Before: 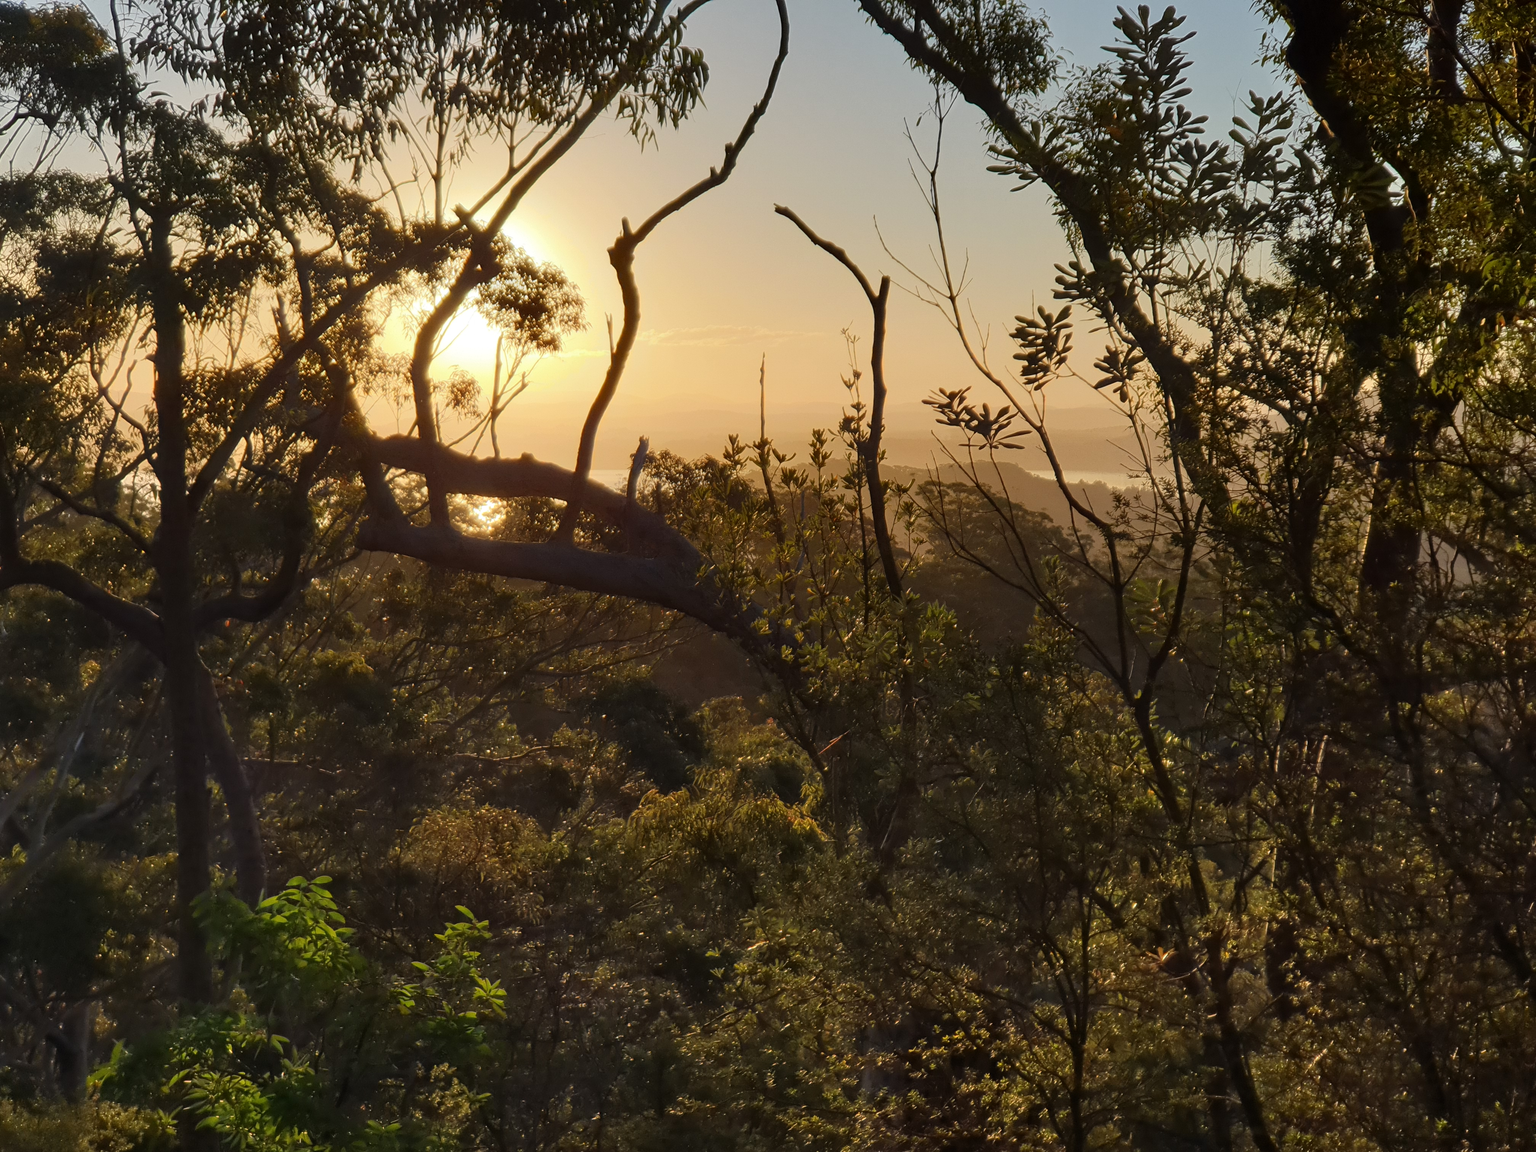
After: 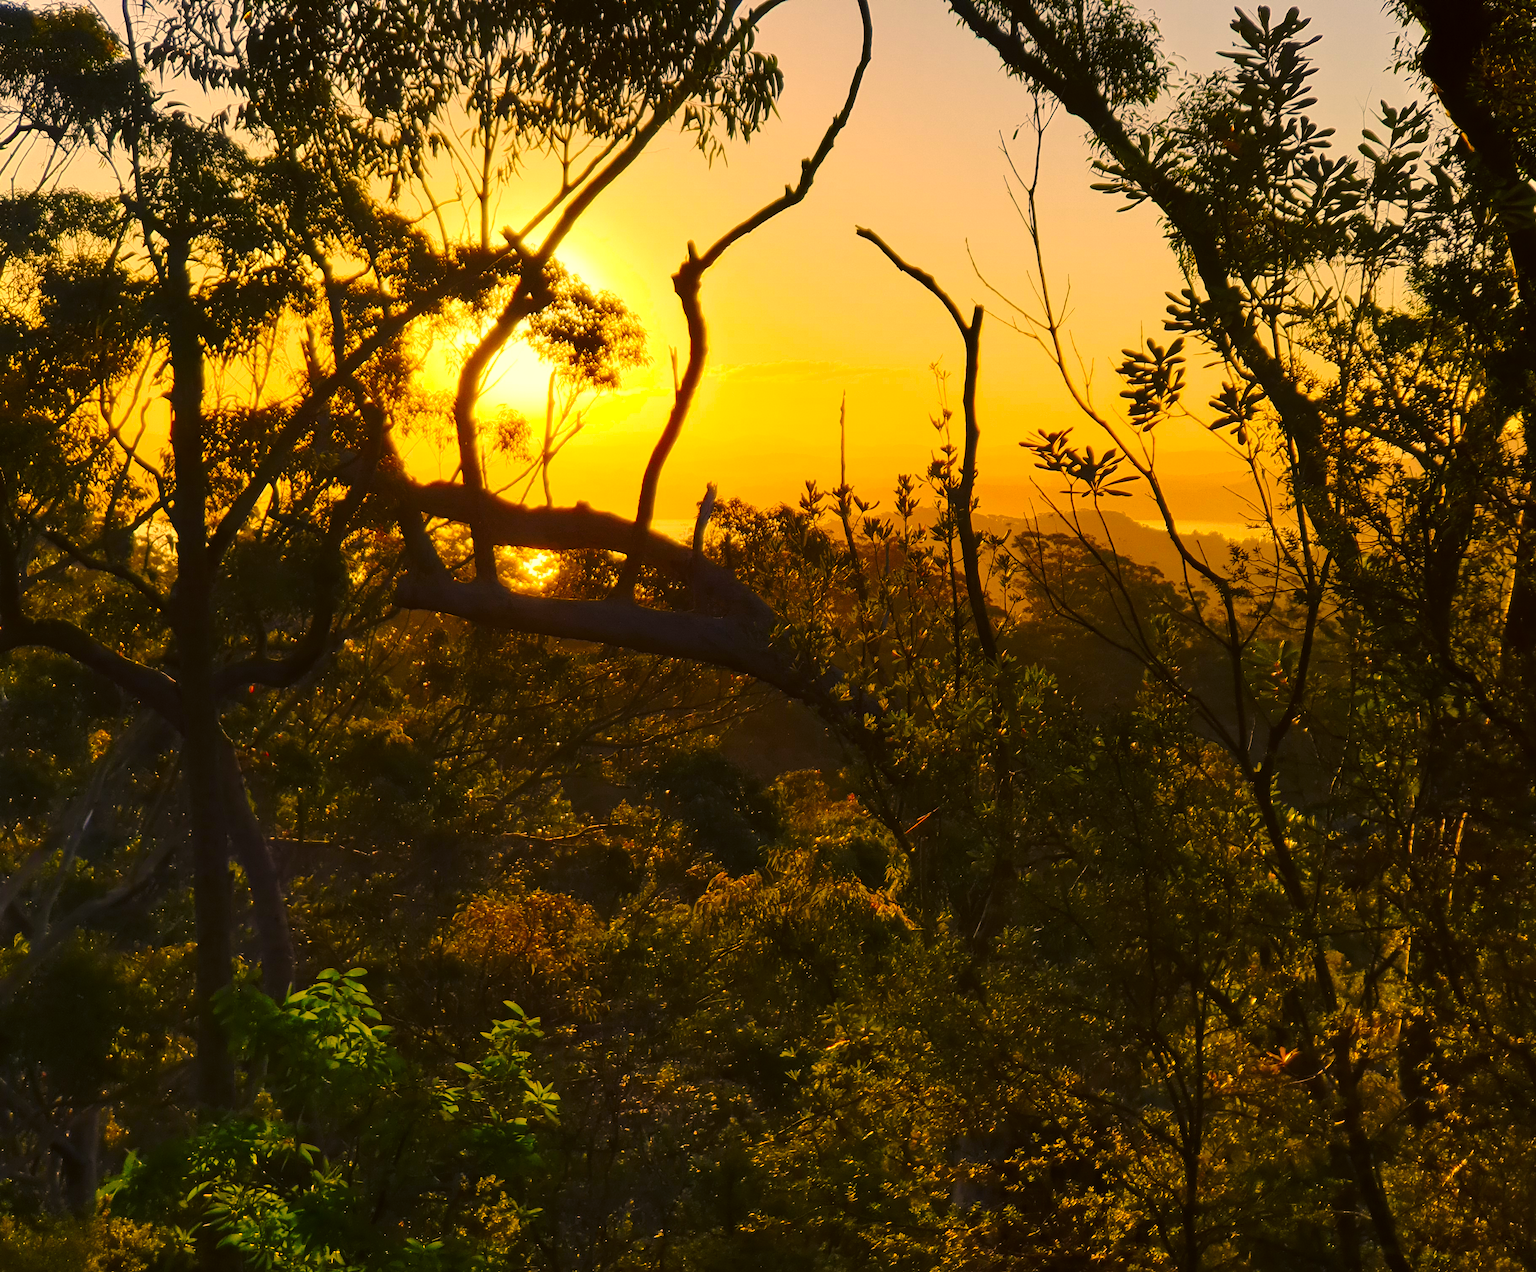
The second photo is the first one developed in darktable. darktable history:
color balance rgb: shadows lift › chroma 7.412%, shadows lift › hue 245.32°, perceptual saturation grading › global saturation 40.356%
contrast equalizer: octaves 7, y [[0.439, 0.44, 0.442, 0.457, 0.493, 0.498], [0.5 ×6], [0.5 ×6], [0 ×6], [0 ×6]], mix 0.338
base curve: curves: ch0 [(0, 0) (0.073, 0.04) (0.157, 0.139) (0.492, 0.492) (0.758, 0.758) (1, 1)], preserve colors none
color correction: highlights a* 18.52, highlights b* 35.7, shadows a* 1.77, shadows b* 5.93, saturation 1.04
crop: right 9.491%, bottom 0.022%
exposure: black level correction 0, exposure 0.499 EV, compensate exposure bias true, compensate highlight preservation false
